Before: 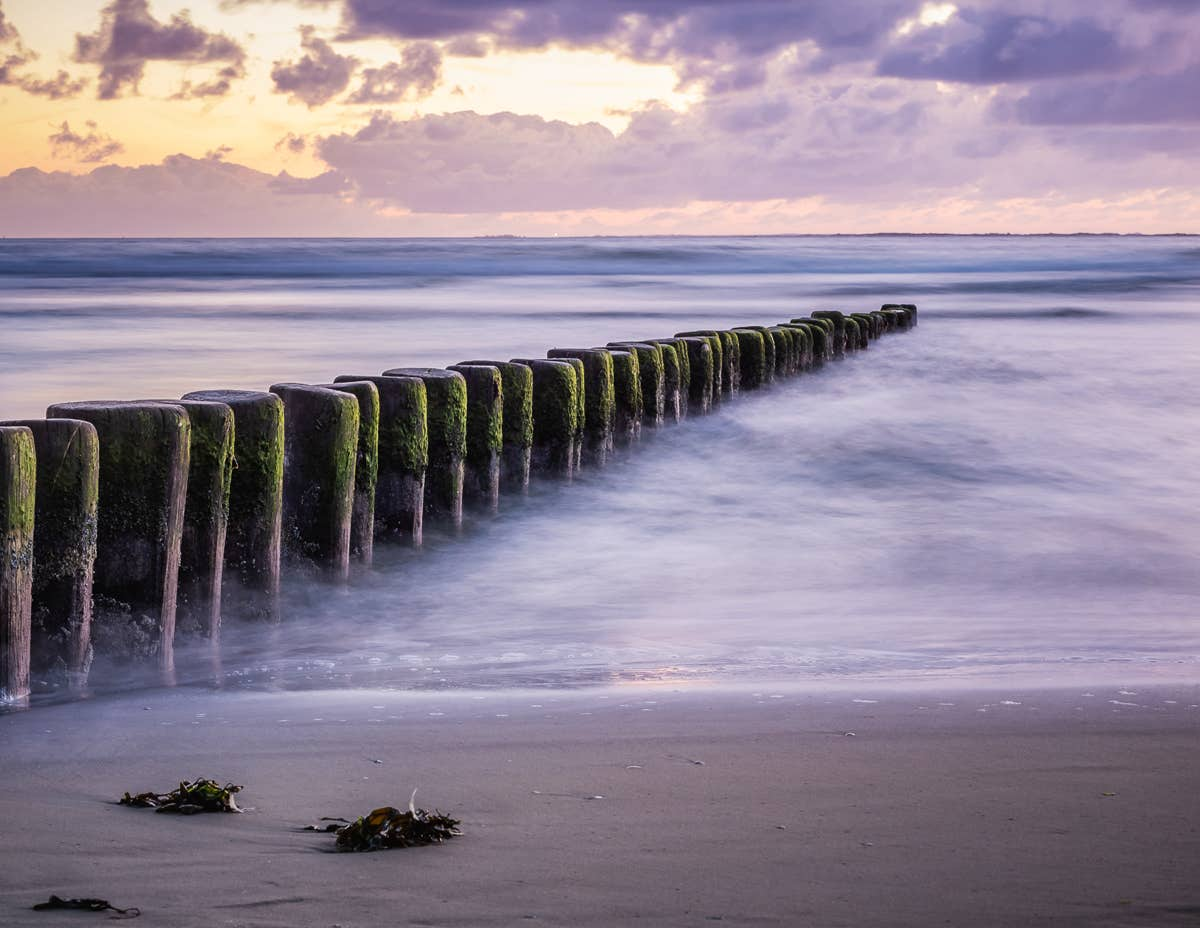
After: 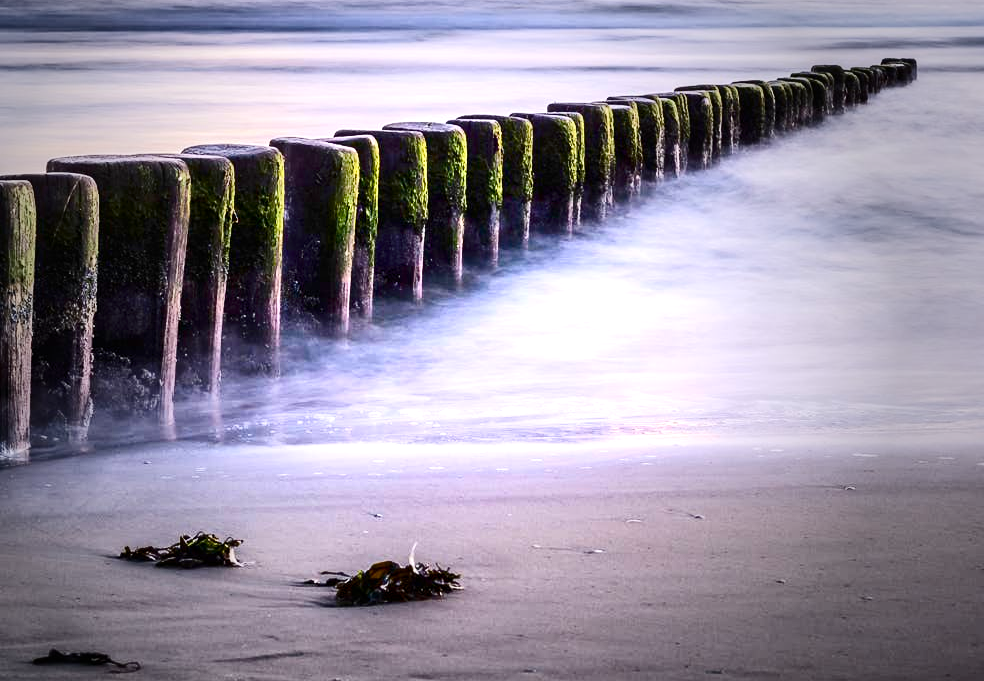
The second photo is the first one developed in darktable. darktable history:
crop: top 26.531%, right 17.959%
exposure: black level correction 0.001, exposure 0.5 EV, compensate exposure bias true, compensate highlight preservation false
color balance rgb: linear chroma grading › shadows -2.2%, linear chroma grading › highlights -15%, linear chroma grading › global chroma -10%, linear chroma grading › mid-tones -10%, perceptual saturation grading › global saturation 45%, perceptual saturation grading › highlights -50%, perceptual saturation grading › shadows 30%, perceptual brilliance grading › global brilliance 18%, global vibrance 45%
vignetting: fall-off start 33.76%, fall-off radius 64.94%, brightness -0.575, center (-0.12, -0.002), width/height ratio 0.959
contrast brightness saturation: contrast 0.28
